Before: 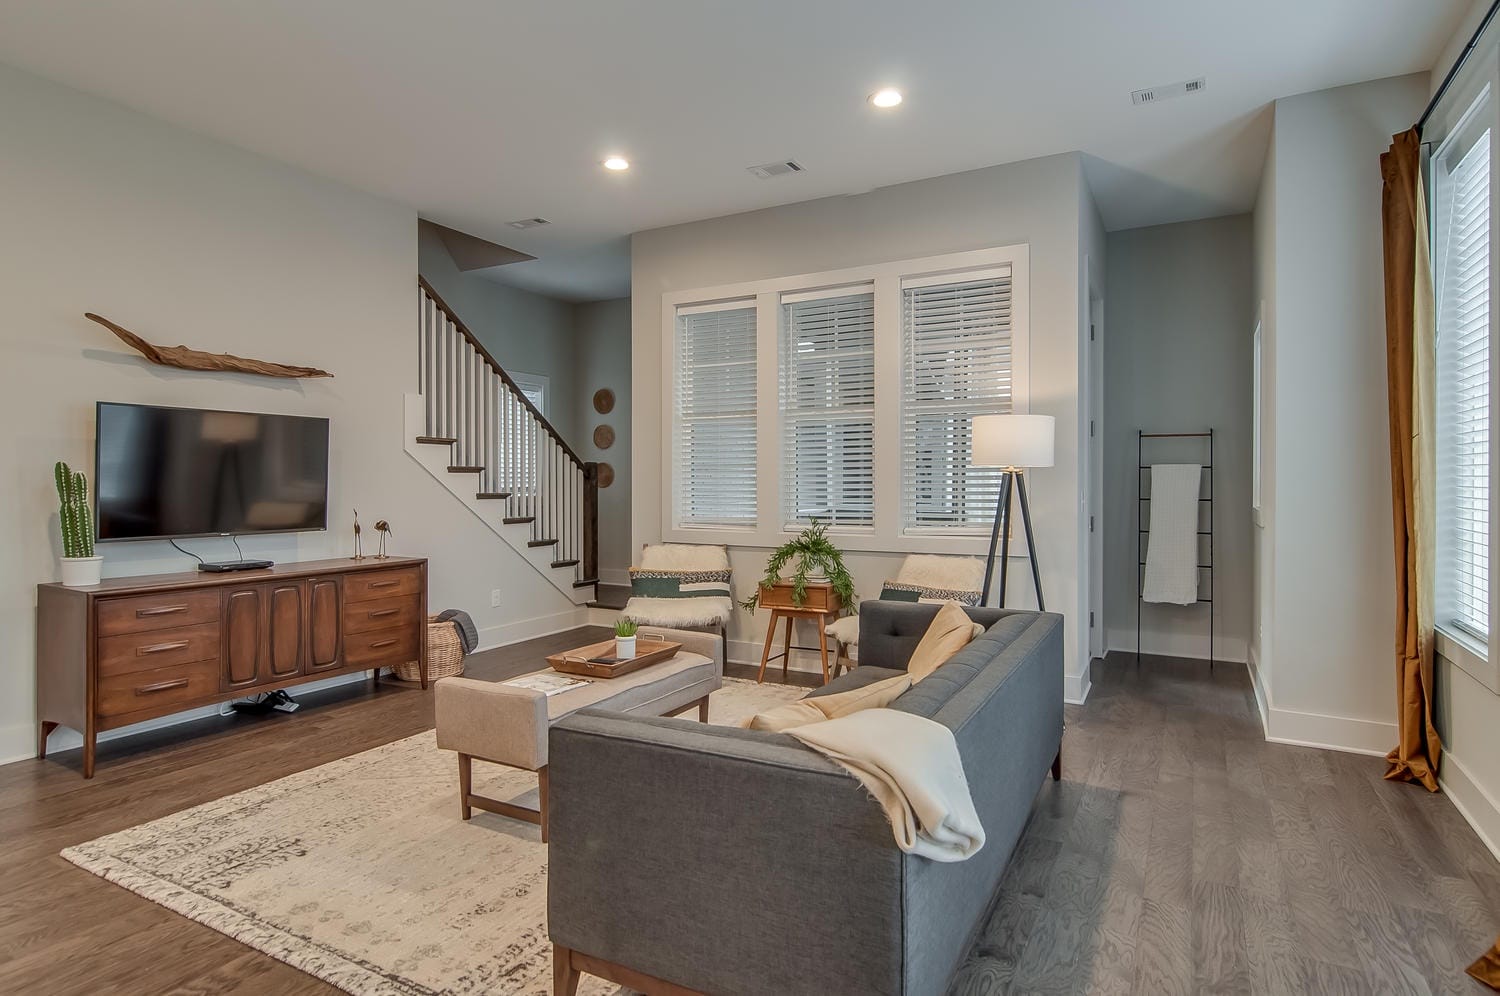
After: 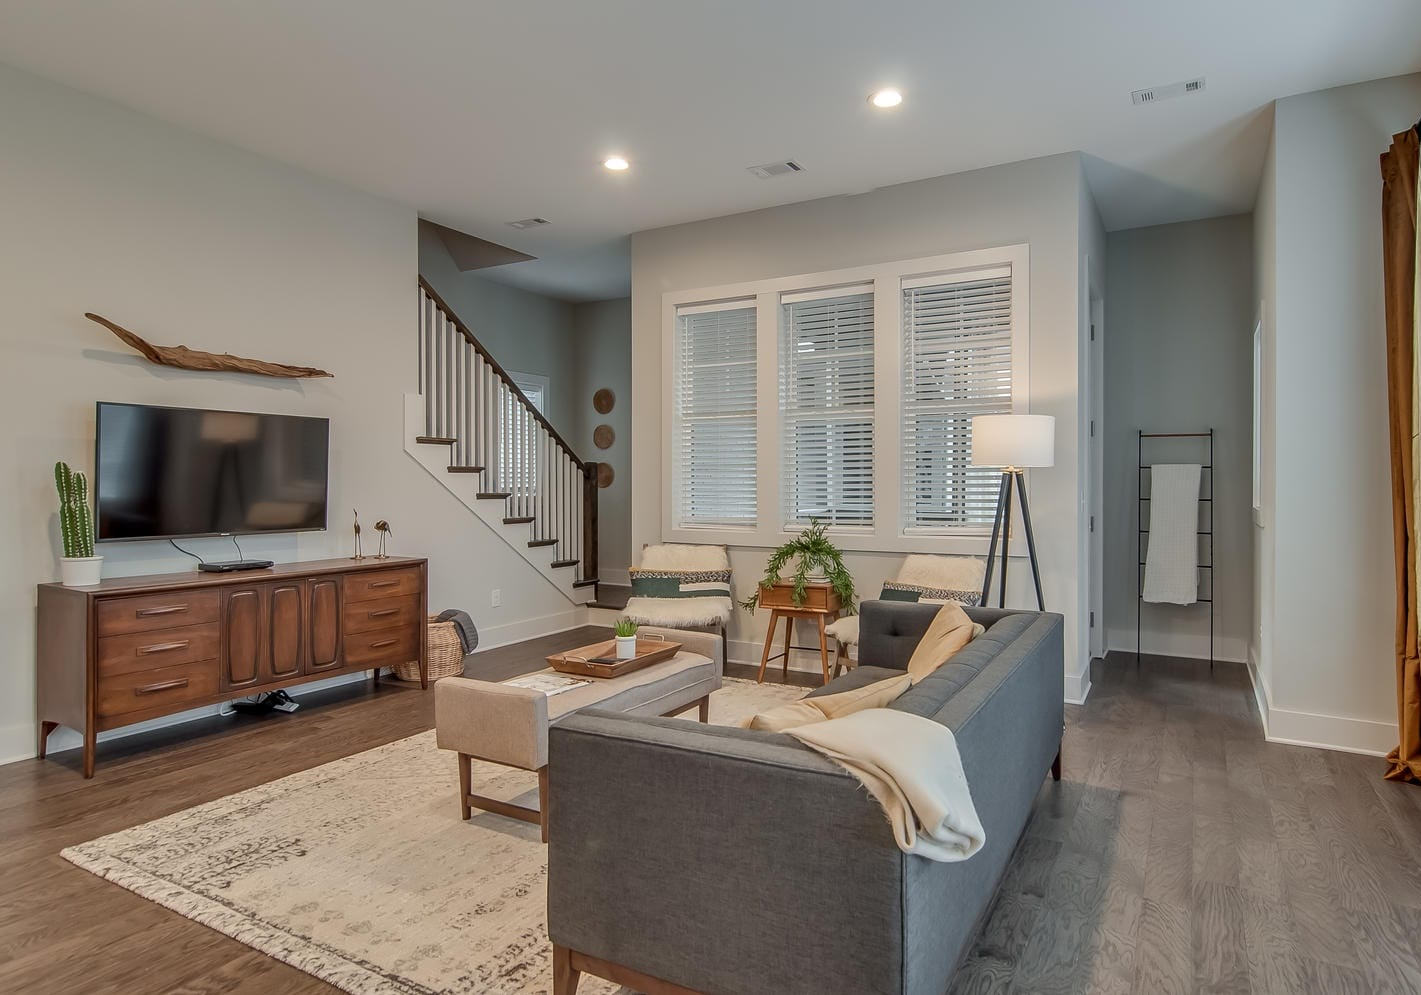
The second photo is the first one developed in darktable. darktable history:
crop and rotate: left 0%, right 5.253%
